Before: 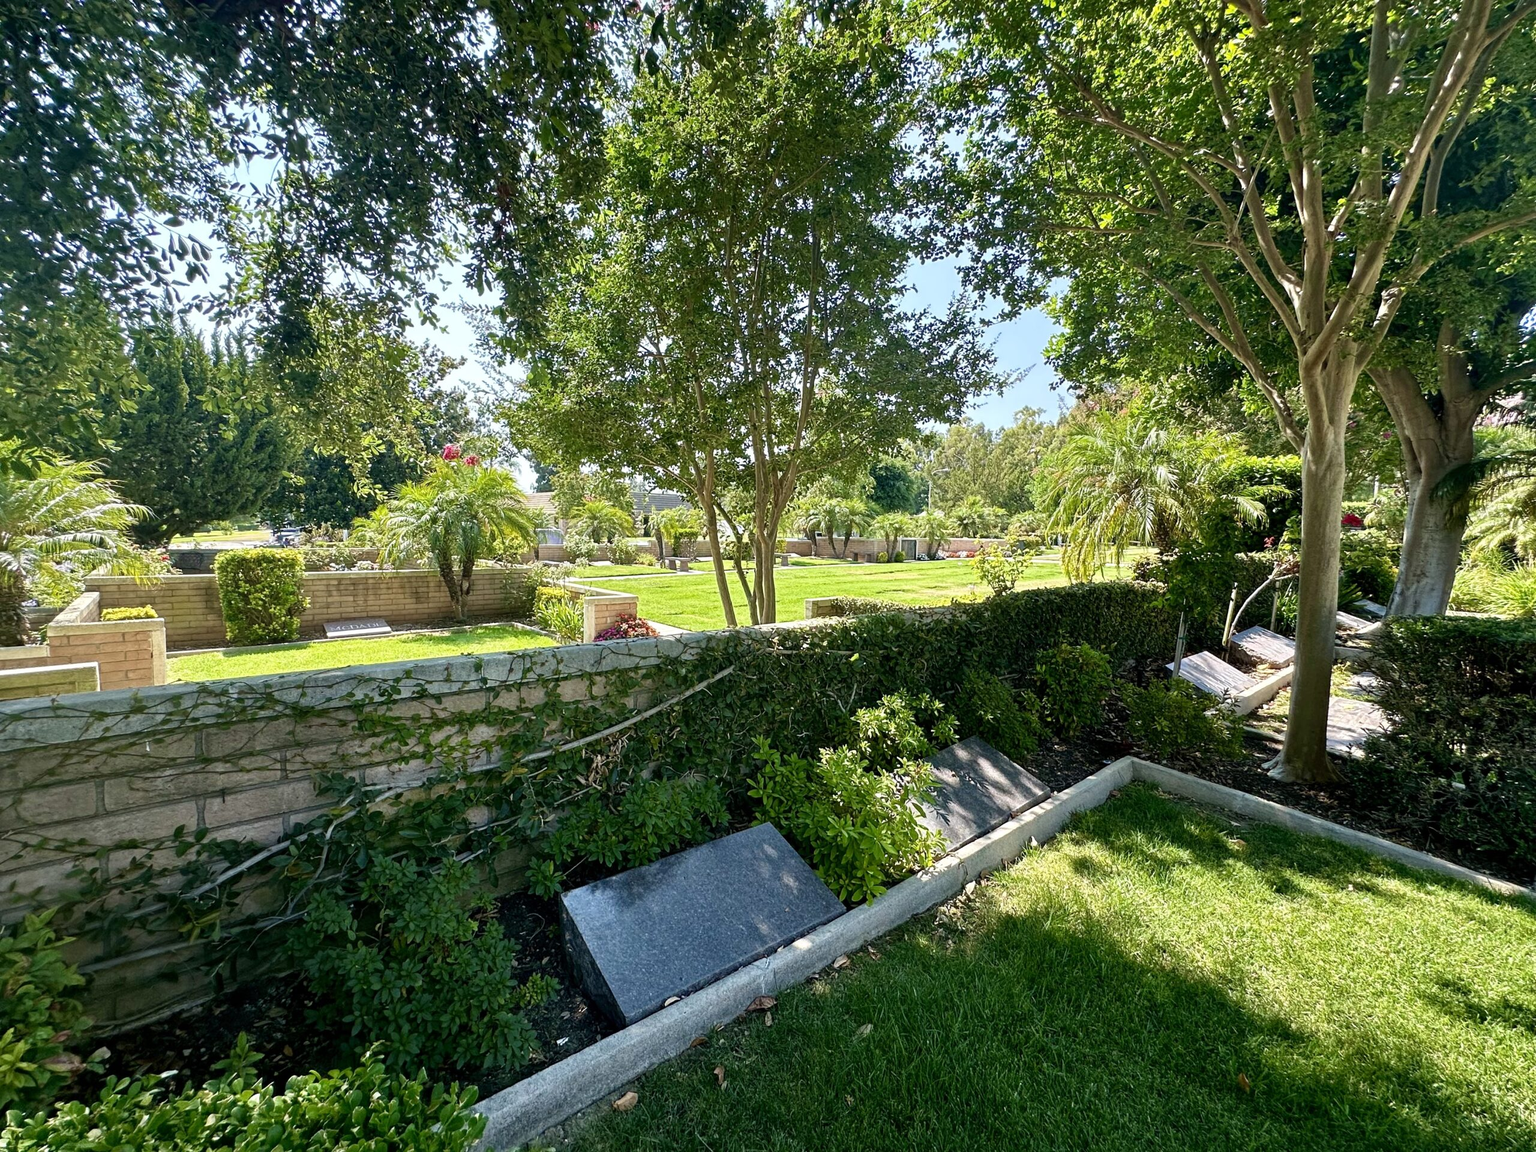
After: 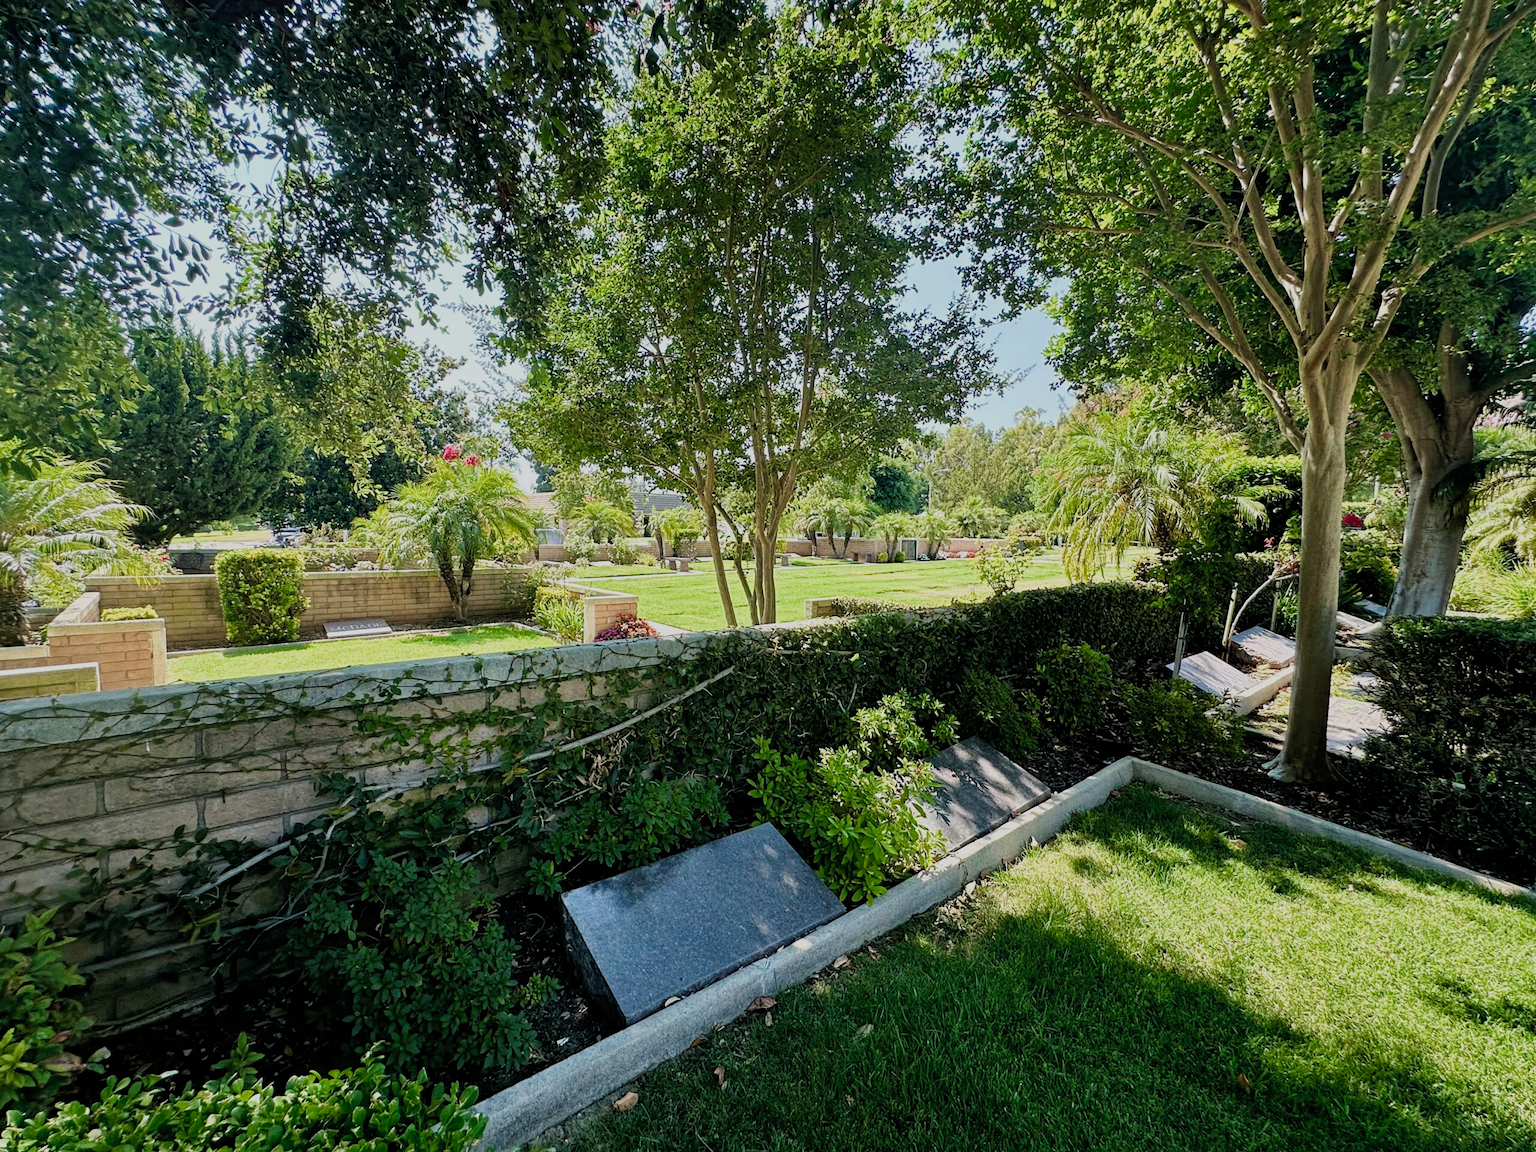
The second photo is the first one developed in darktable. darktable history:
filmic rgb: black relative exposure -7.65 EV, white relative exposure 4.56 EV, hardness 3.61, add noise in highlights 0.102, color science v4 (2020), type of noise poissonian
exposure: exposure 0.014 EV, compensate highlight preservation false
